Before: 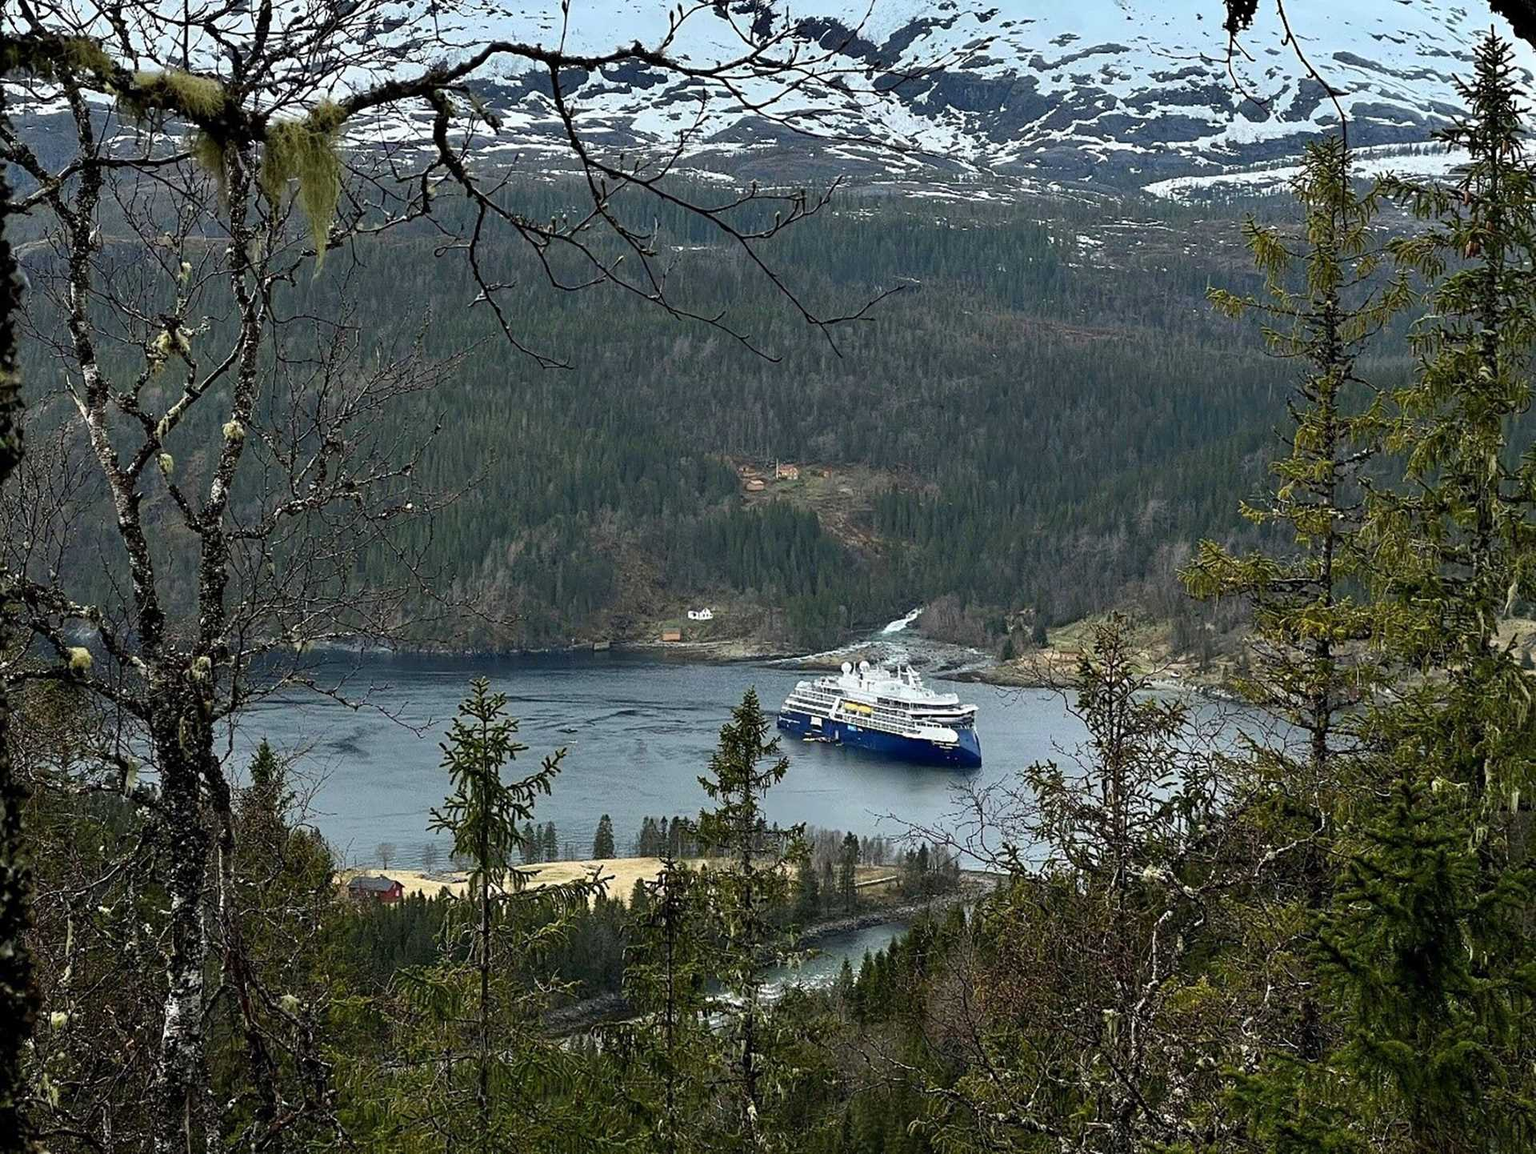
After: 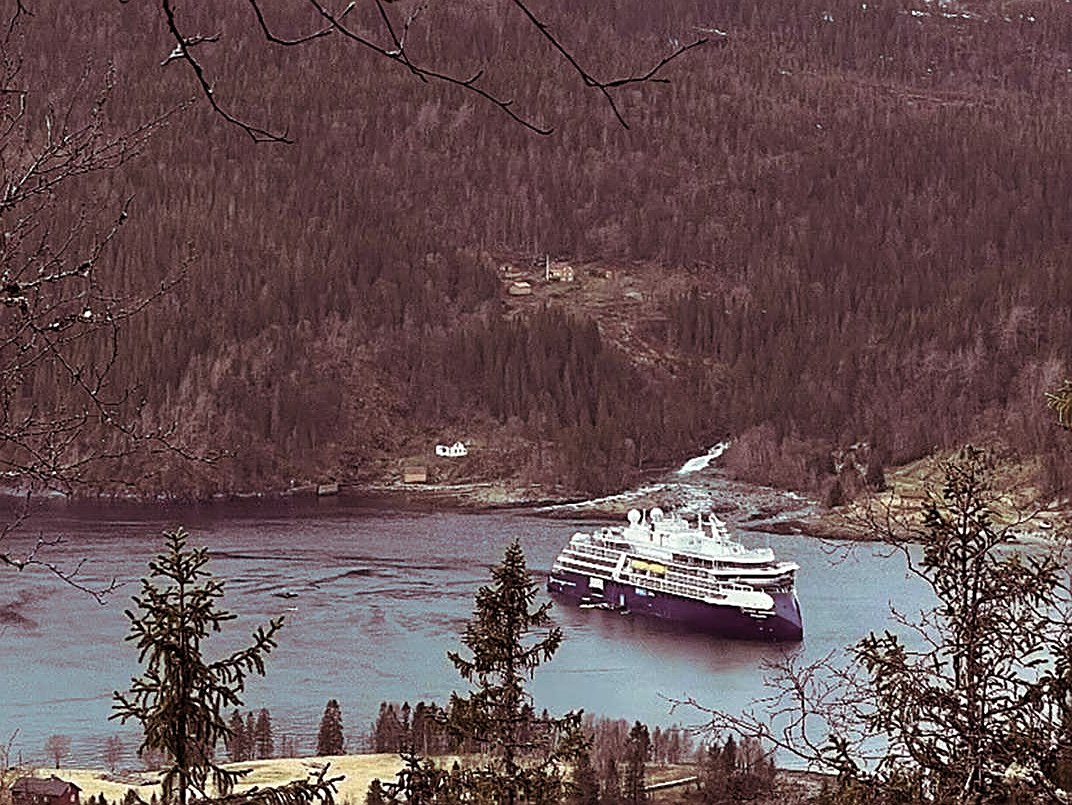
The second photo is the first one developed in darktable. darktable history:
white balance: emerald 1
crop and rotate: left 22.13%, top 22.054%, right 22.026%, bottom 22.102%
sharpen: on, module defaults
split-toning: on, module defaults
